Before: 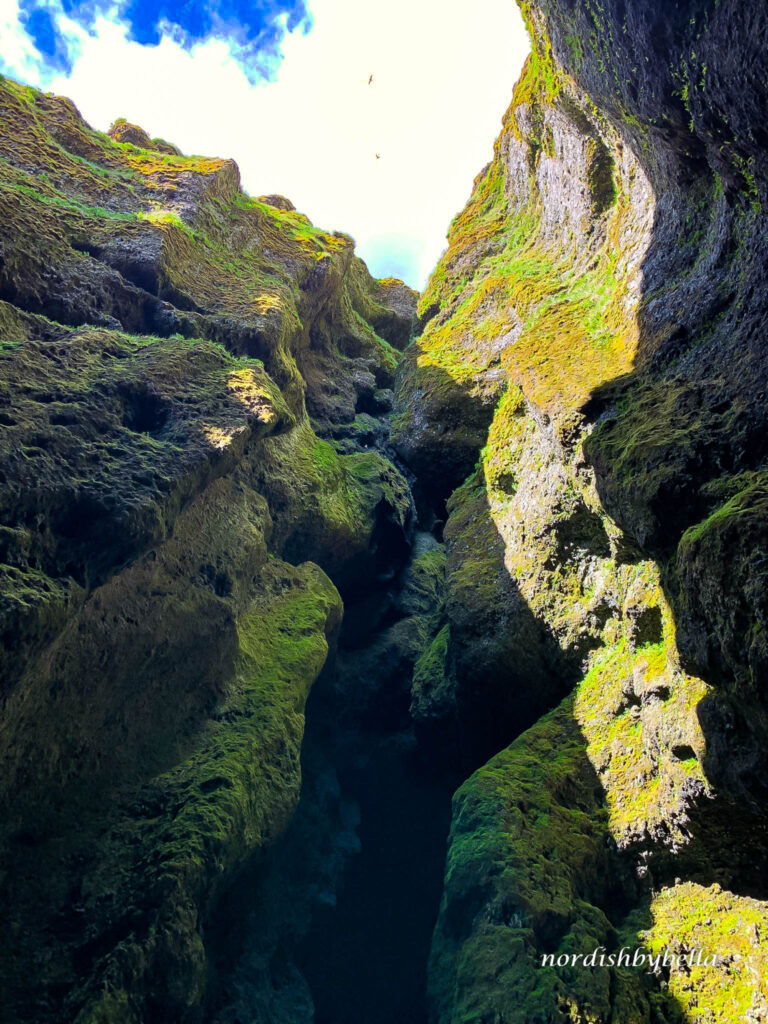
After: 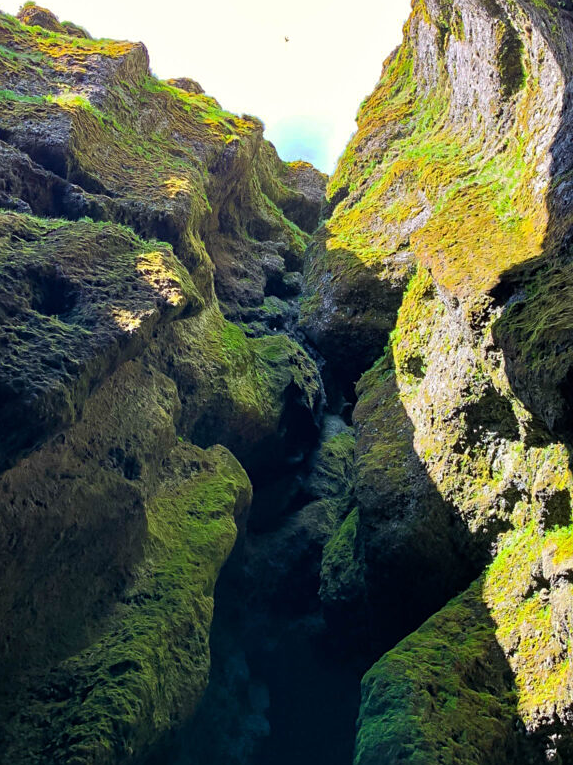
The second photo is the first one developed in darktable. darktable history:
crop and rotate: left 11.924%, top 11.487%, right 13.338%, bottom 13.781%
sharpen: amount 0.202
